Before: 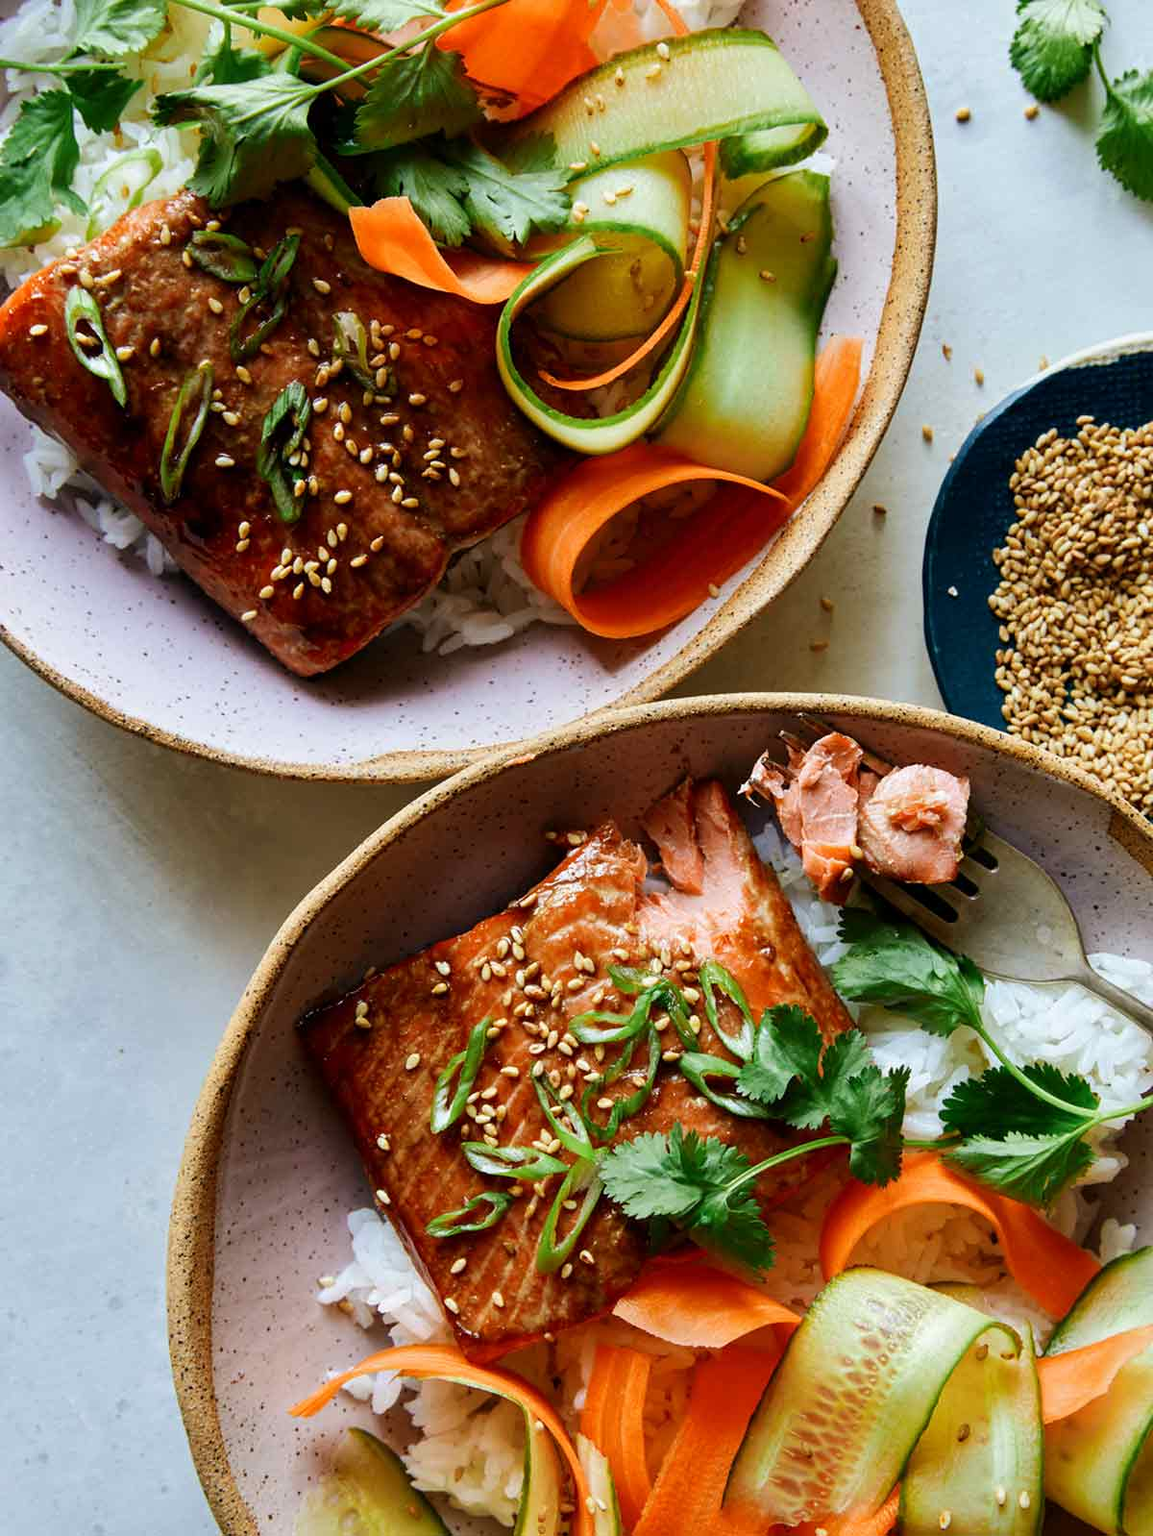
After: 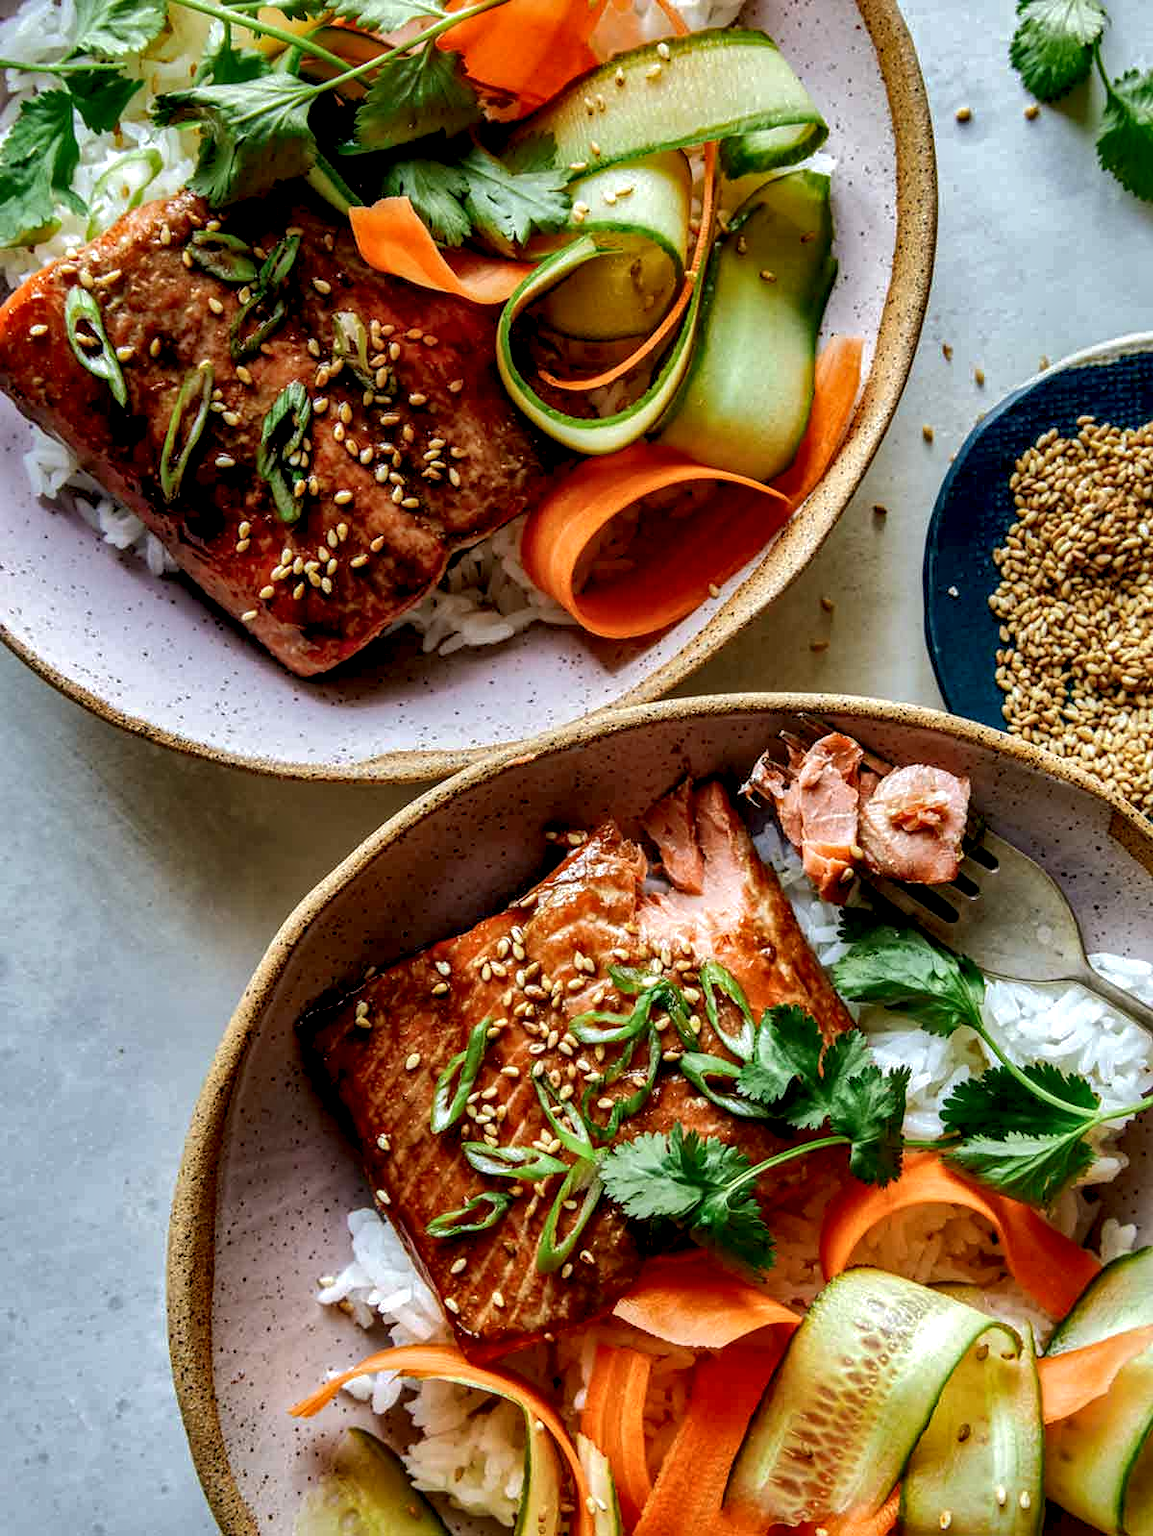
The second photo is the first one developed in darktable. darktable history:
shadows and highlights: shadows 60.87, highlights -59.97
local contrast: highlights 16%, detail 187%
